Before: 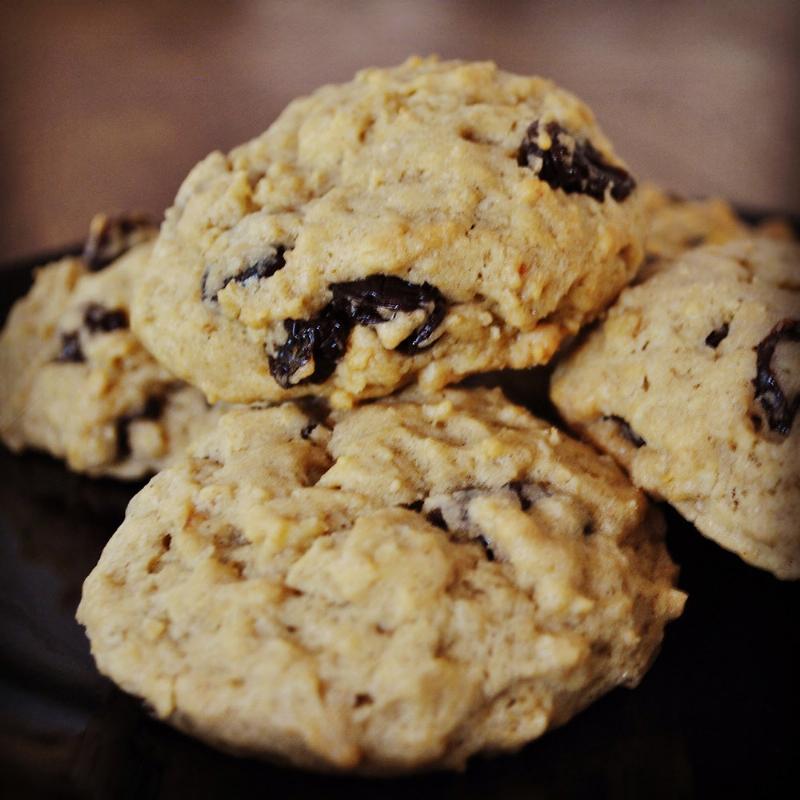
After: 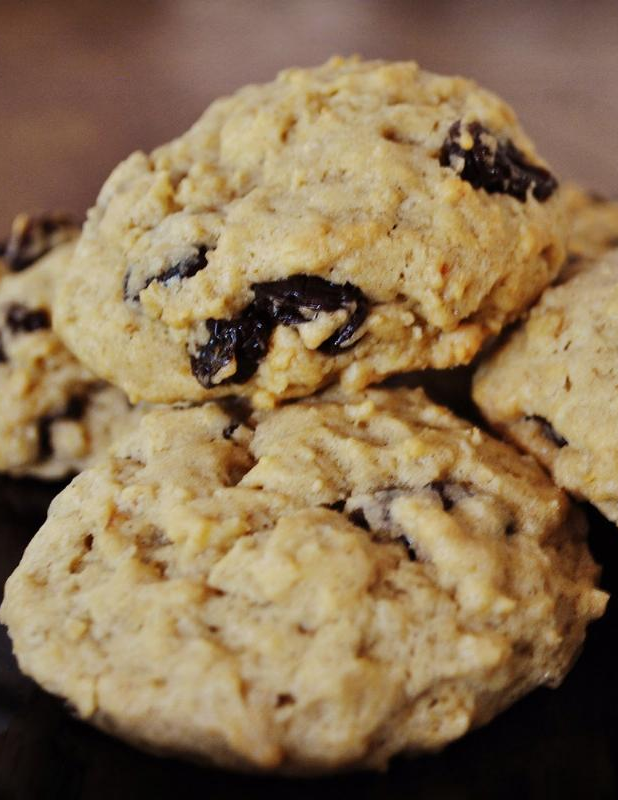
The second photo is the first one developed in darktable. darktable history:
crop: left 9.872%, right 12.854%
